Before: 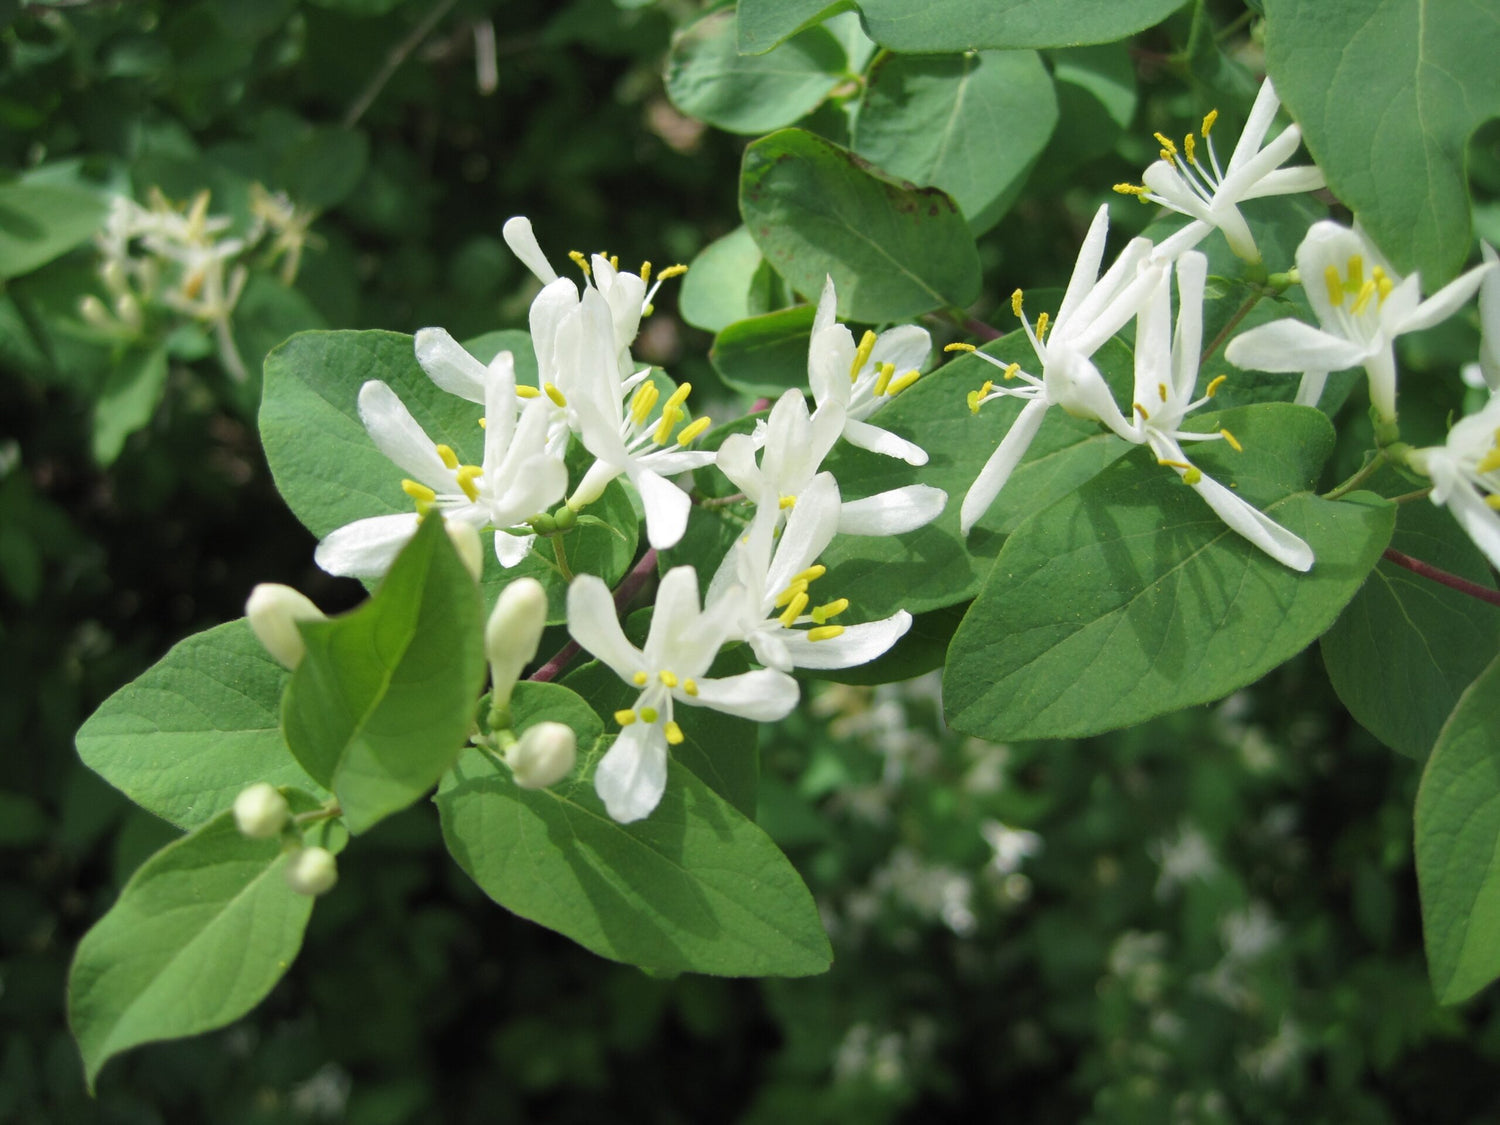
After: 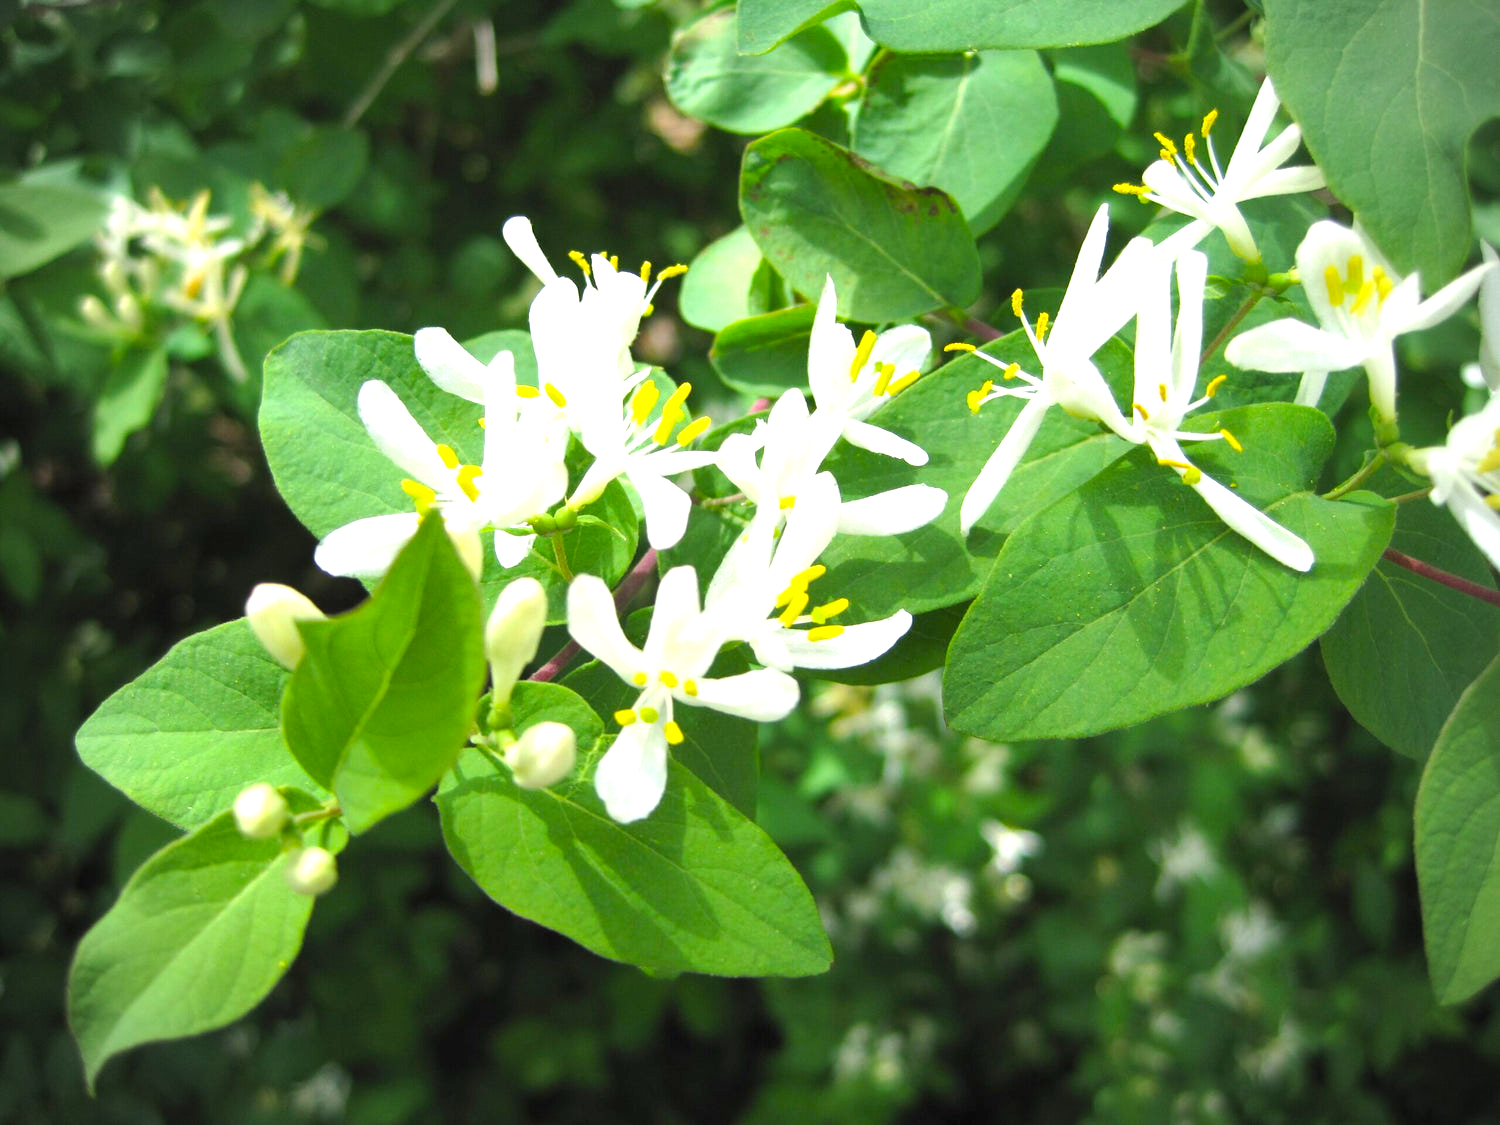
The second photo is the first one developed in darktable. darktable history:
color balance rgb: shadows lift › chroma 0.723%, shadows lift › hue 111.73°, linear chroma grading › global chroma 3.146%, perceptual saturation grading › global saturation 25.639%, perceptual brilliance grading › global brilliance -0.594%, perceptual brilliance grading › highlights -1.595%, perceptual brilliance grading › mid-tones -2.033%, perceptual brilliance grading › shadows -0.959%
exposure: black level correction 0, exposure 1.102 EV, compensate highlight preservation false
vignetting: fall-off radius 61.23%
